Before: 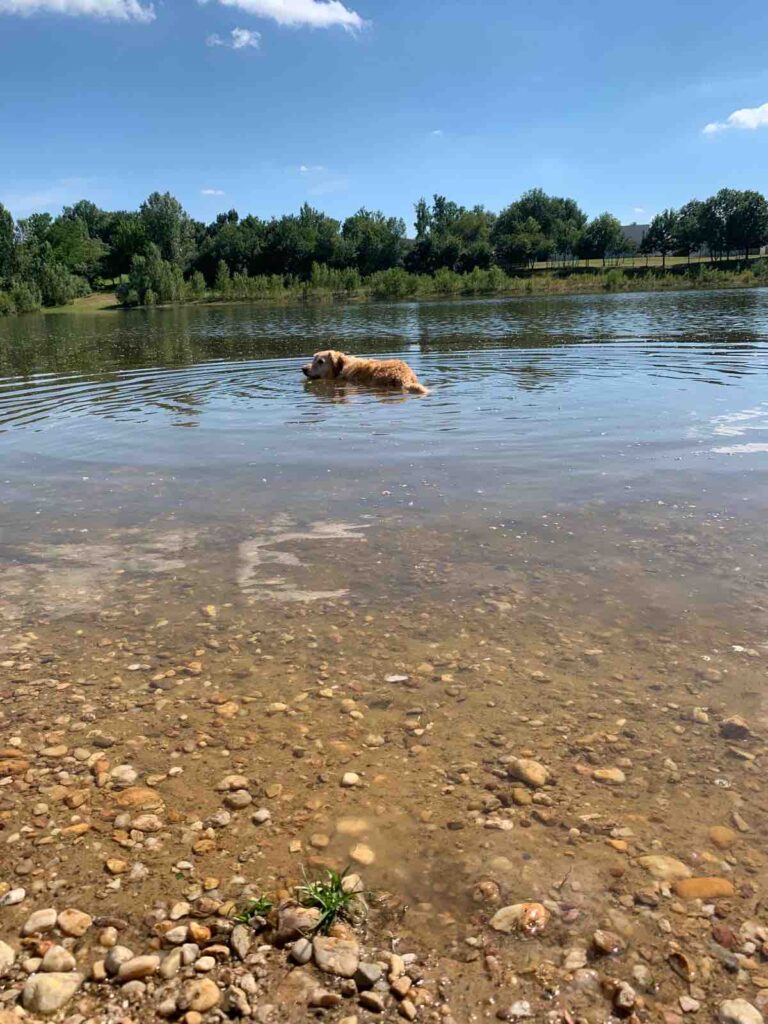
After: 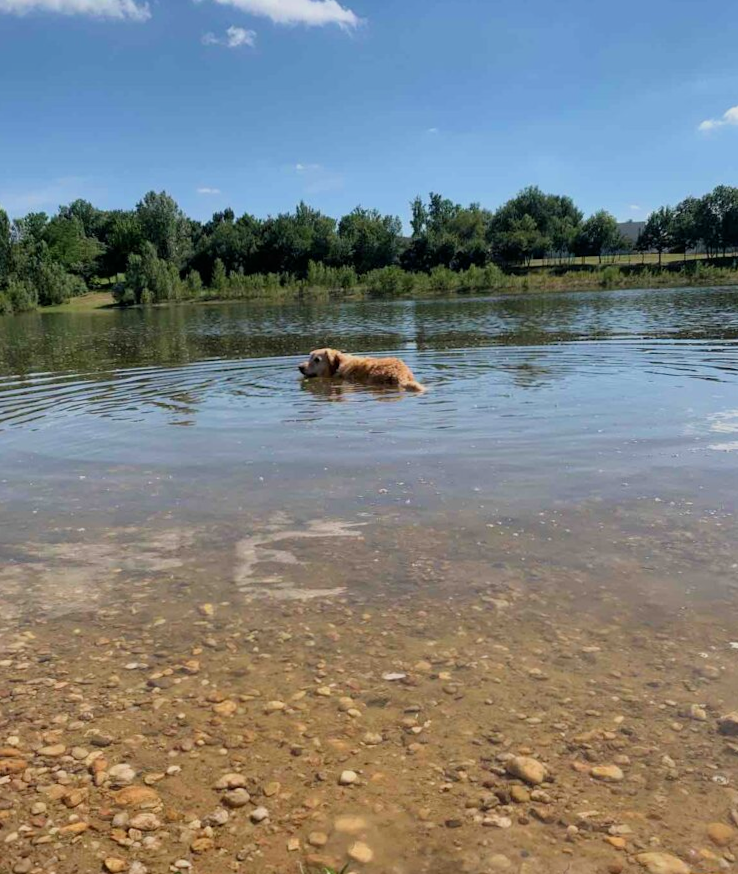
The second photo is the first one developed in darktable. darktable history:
filmic rgb: black relative exposure -15 EV, white relative exposure 3 EV, threshold 6 EV, target black luminance 0%, hardness 9.27, latitude 99%, contrast 0.912, shadows ↔ highlights balance 0.505%, add noise in highlights 0, color science v3 (2019), use custom middle-gray values true, iterations of high-quality reconstruction 0, contrast in highlights soft, enable highlight reconstruction true
crop and rotate: angle 0.2°, left 0.275%, right 3.127%, bottom 14.18%
